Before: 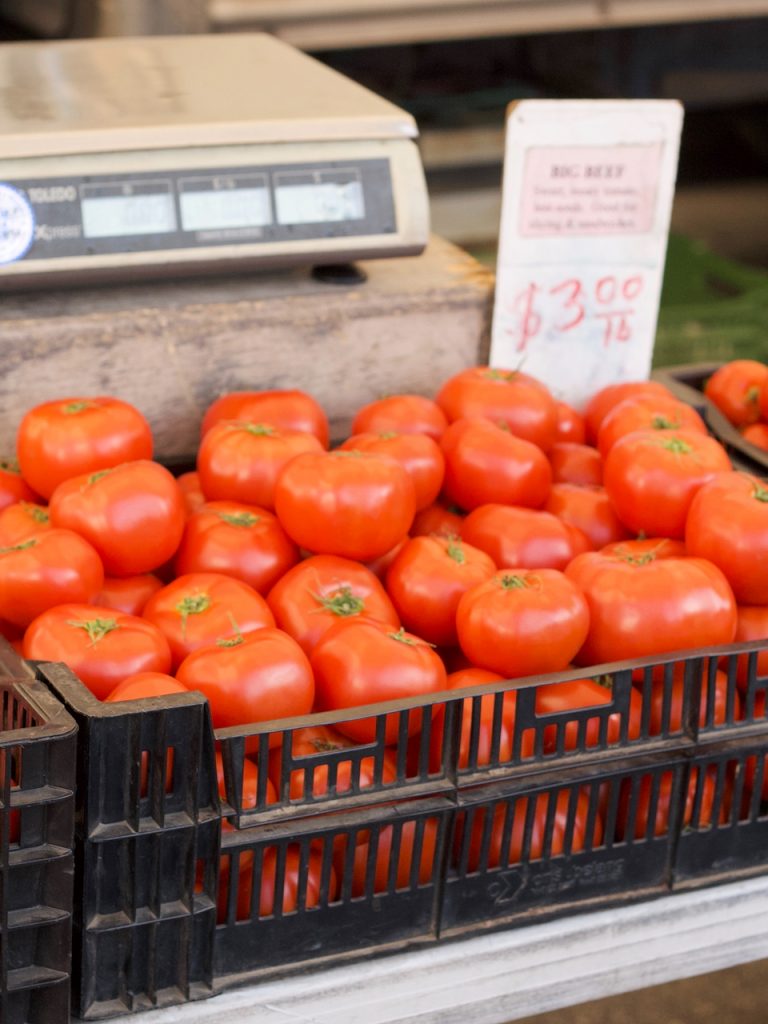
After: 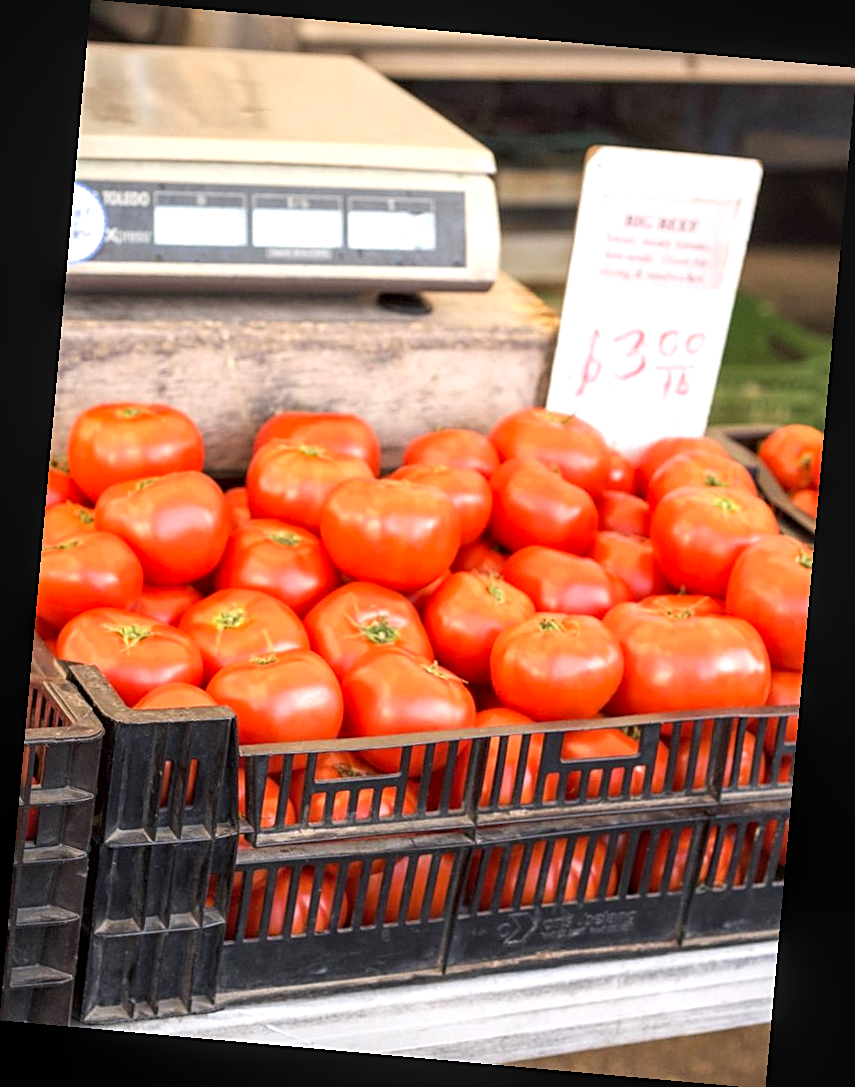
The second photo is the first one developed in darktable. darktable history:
rotate and perspective: rotation 5.12°, automatic cropping off
local contrast: on, module defaults
exposure: black level correction 0, exposure 0.7 EV, compensate exposure bias true, compensate highlight preservation false
sharpen: on, module defaults
